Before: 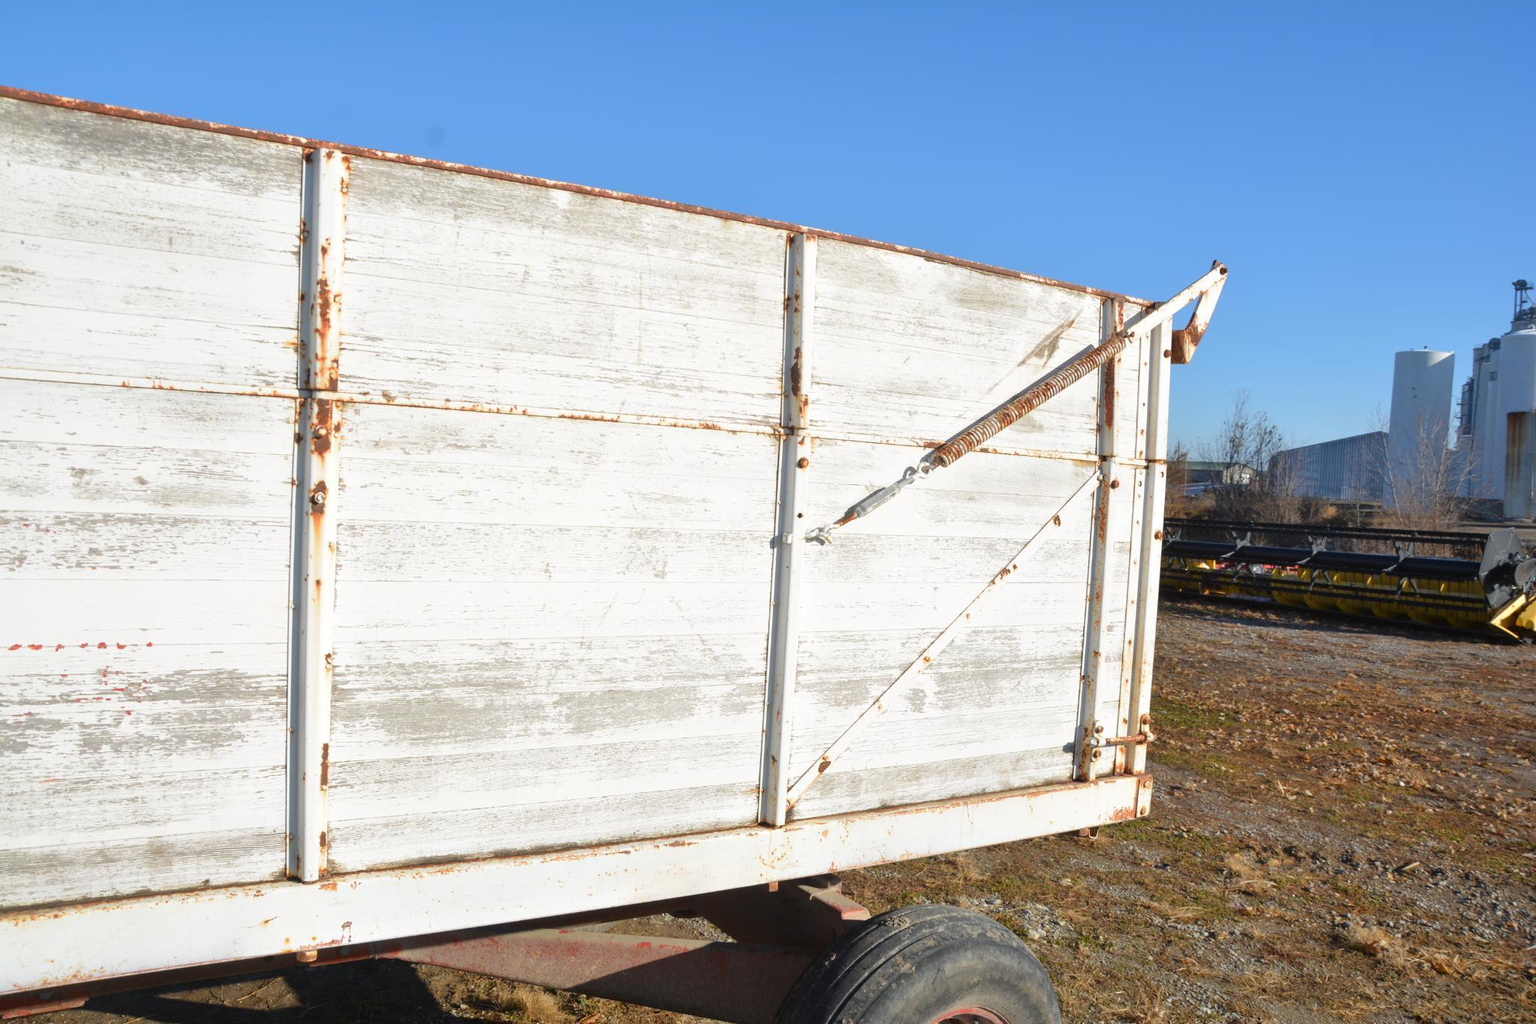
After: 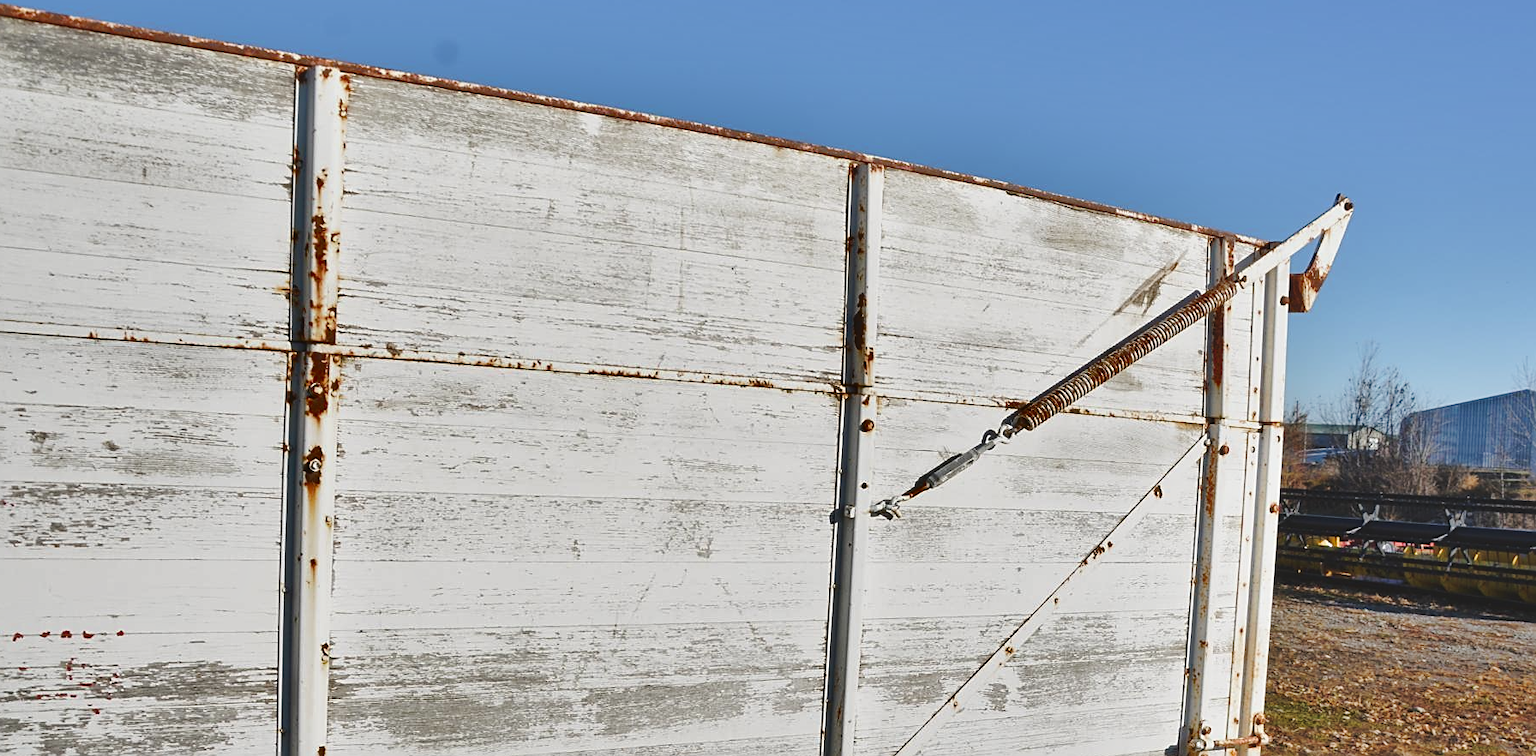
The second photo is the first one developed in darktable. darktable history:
exposure: black level correction -0.014, exposure -0.192 EV, compensate highlight preservation false
sharpen: on, module defaults
tone curve: curves: ch0 [(0, 0) (0.037, 0.011) (0.131, 0.108) (0.279, 0.279) (0.476, 0.554) (0.617, 0.693) (0.704, 0.77) (0.813, 0.852) (0.916, 0.924) (1, 0.993)]; ch1 [(0, 0) (0.318, 0.278) (0.444, 0.427) (0.493, 0.492) (0.508, 0.502) (0.534, 0.531) (0.562, 0.571) (0.626, 0.667) (0.746, 0.764) (1, 1)]; ch2 [(0, 0) (0.316, 0.292) (0.381, 0.37) (0.423, 0.448) (0.476, 0.492) (0.502, 0.498) (0.522, 0.518) (0.533, 0.532) (0.586, 0.631) (0.634, 0.663) (0.7, 0.7) (0.861, 0.808) (1, 0.951)], preserve colors none
shadows and highlights: radius 100.66, shadows 50.74, highlights -64.63, soften with gaussian
crop: left 2.893%, top 8.922%, right 9.645%, bottom 26.397%
